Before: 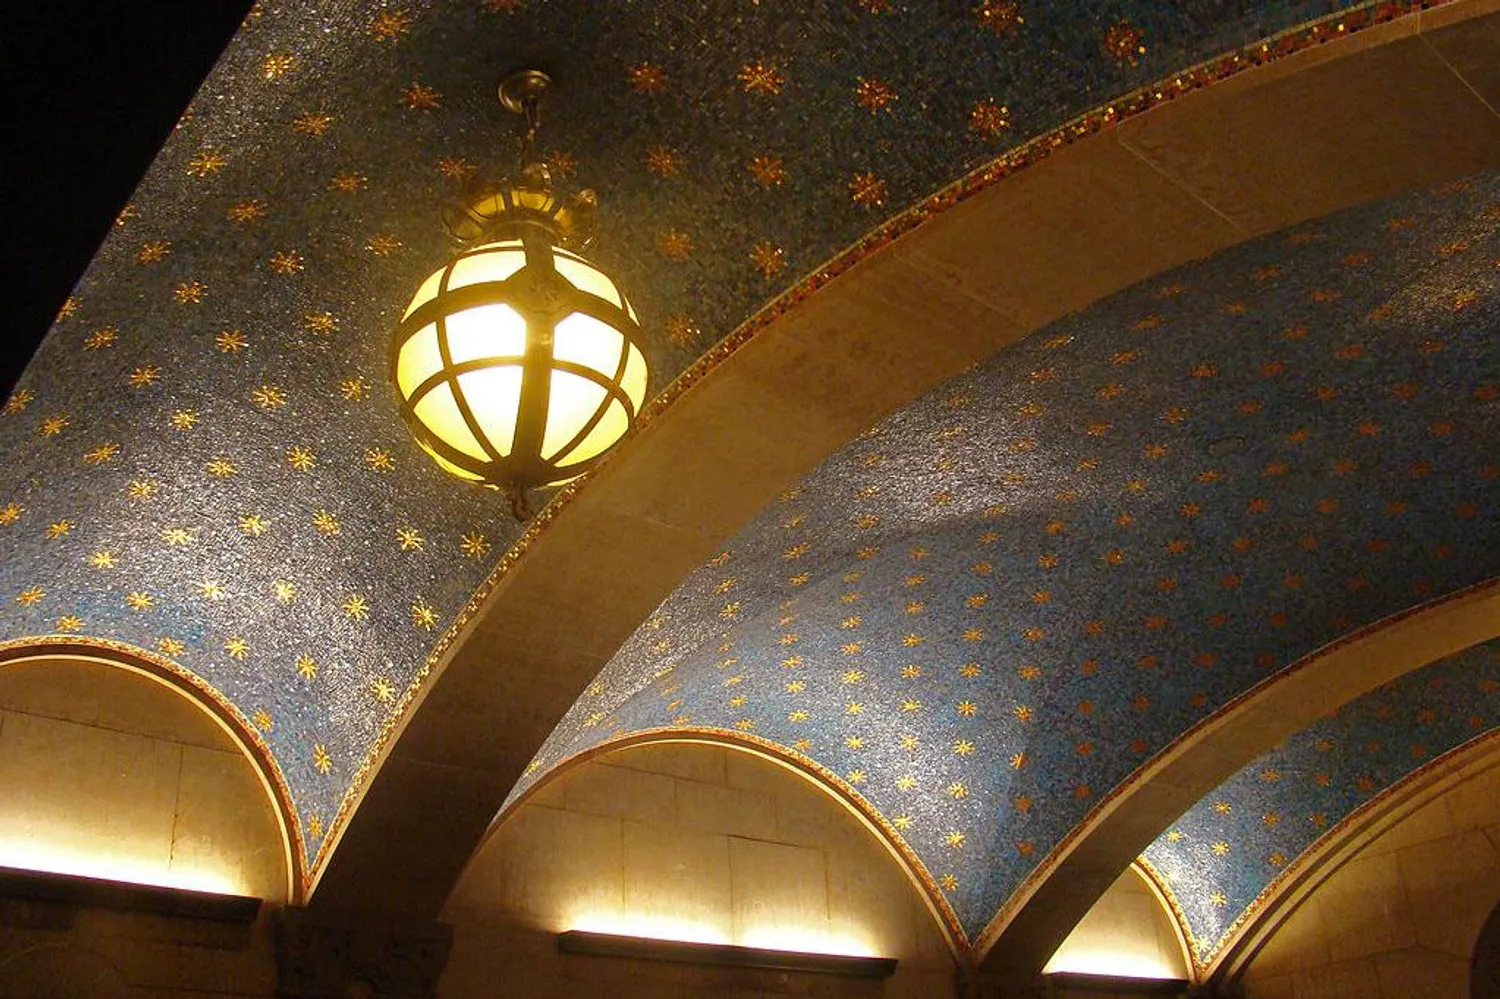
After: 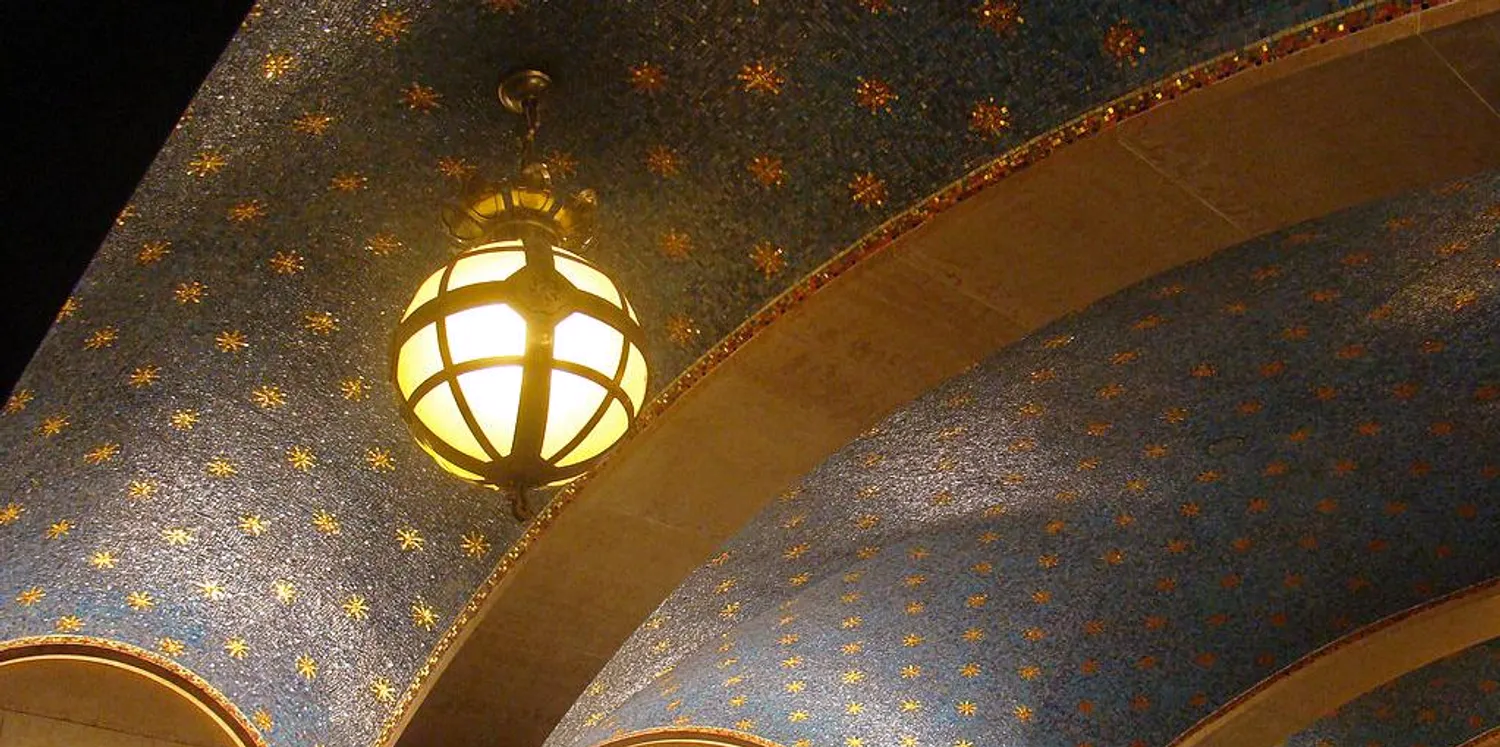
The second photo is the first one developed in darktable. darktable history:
white balance: red 1.009, blue 1.027
crop: bottom 24.967%
